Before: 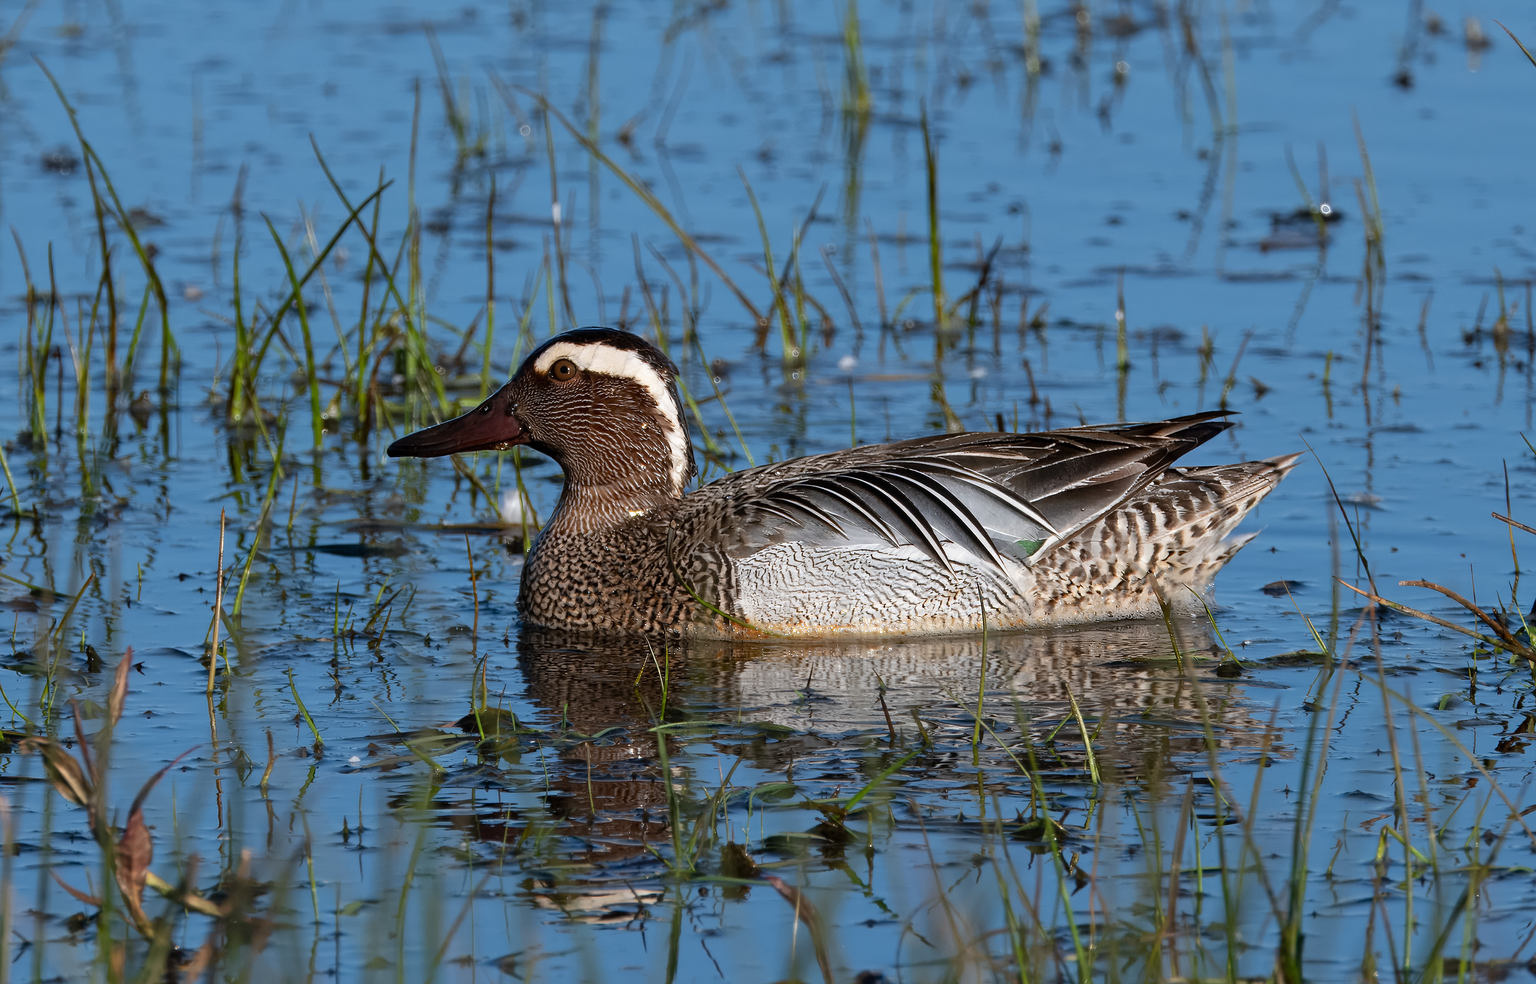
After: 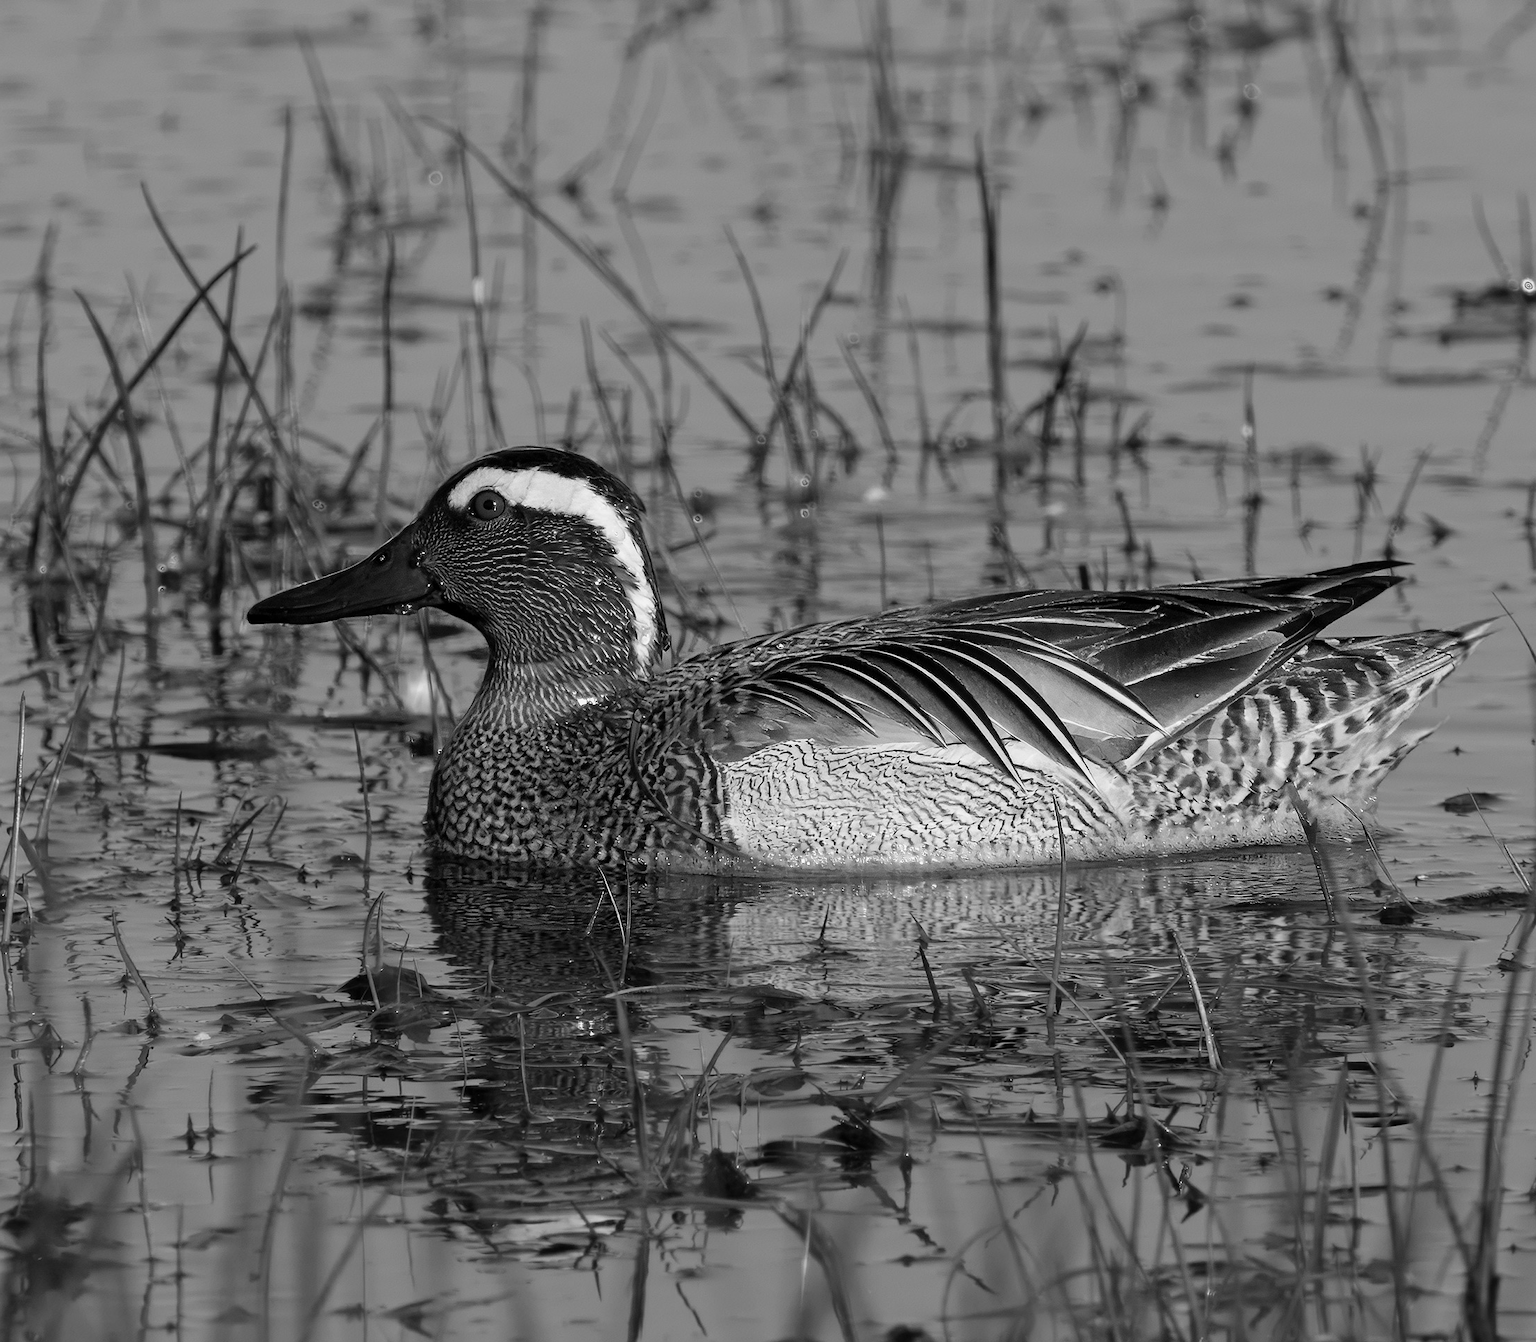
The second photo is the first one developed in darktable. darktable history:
crop: left 13.443%, right 13.31%
color calibration: output gray [0.22, 0.42, 0.37, 0], gray › normalize channels true, illuminant same as pipeline (D50), adaptation XYZ, x 0.346, y 0.359, gamut compression 0
